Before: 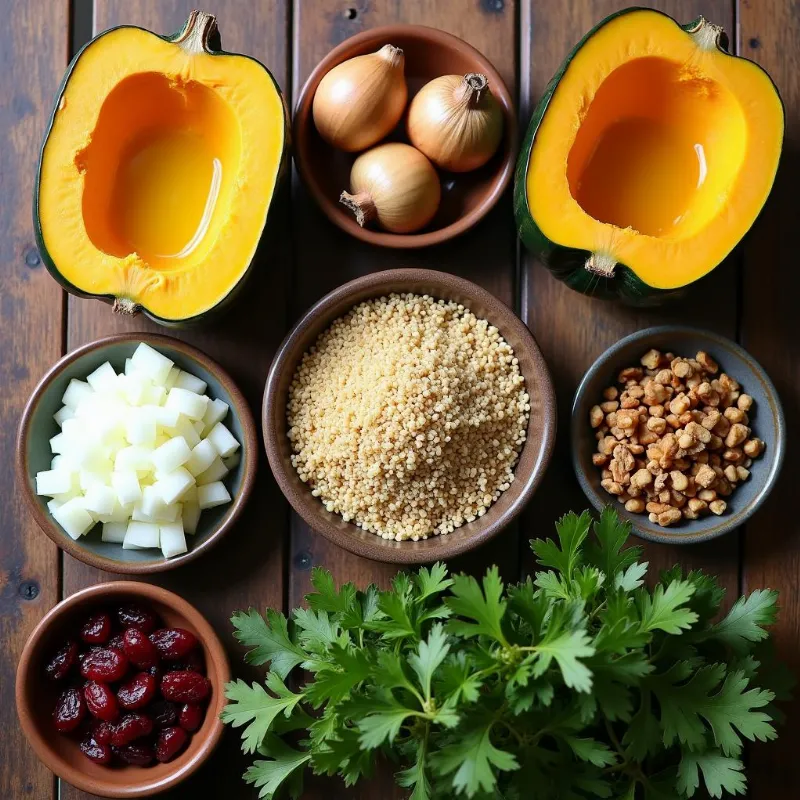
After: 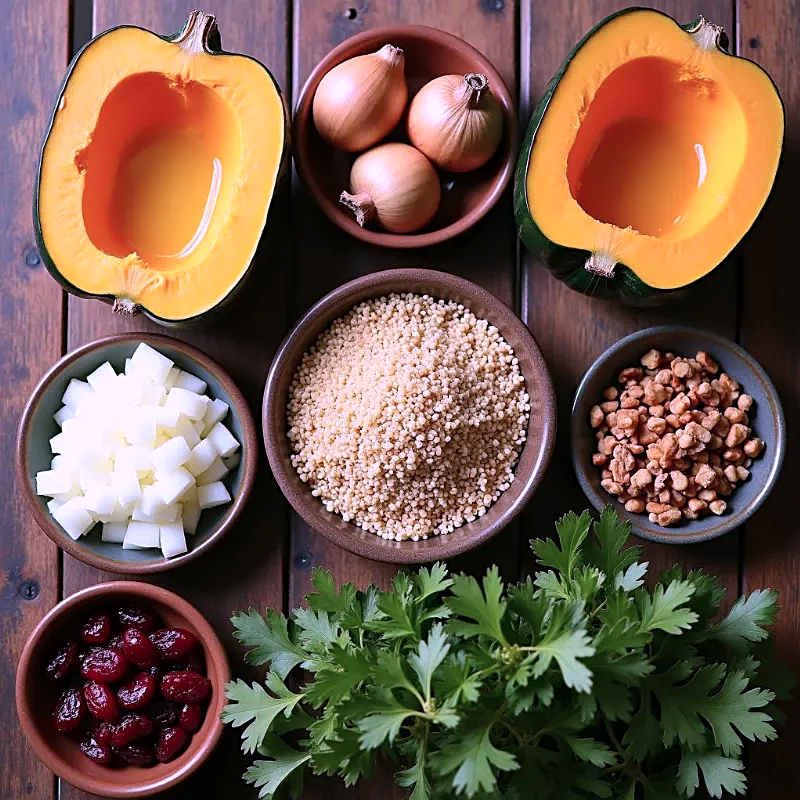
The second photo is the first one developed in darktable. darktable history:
sharpen: on, module defaults
color correction: highlights a* 15.19, highlights b* -24.32
